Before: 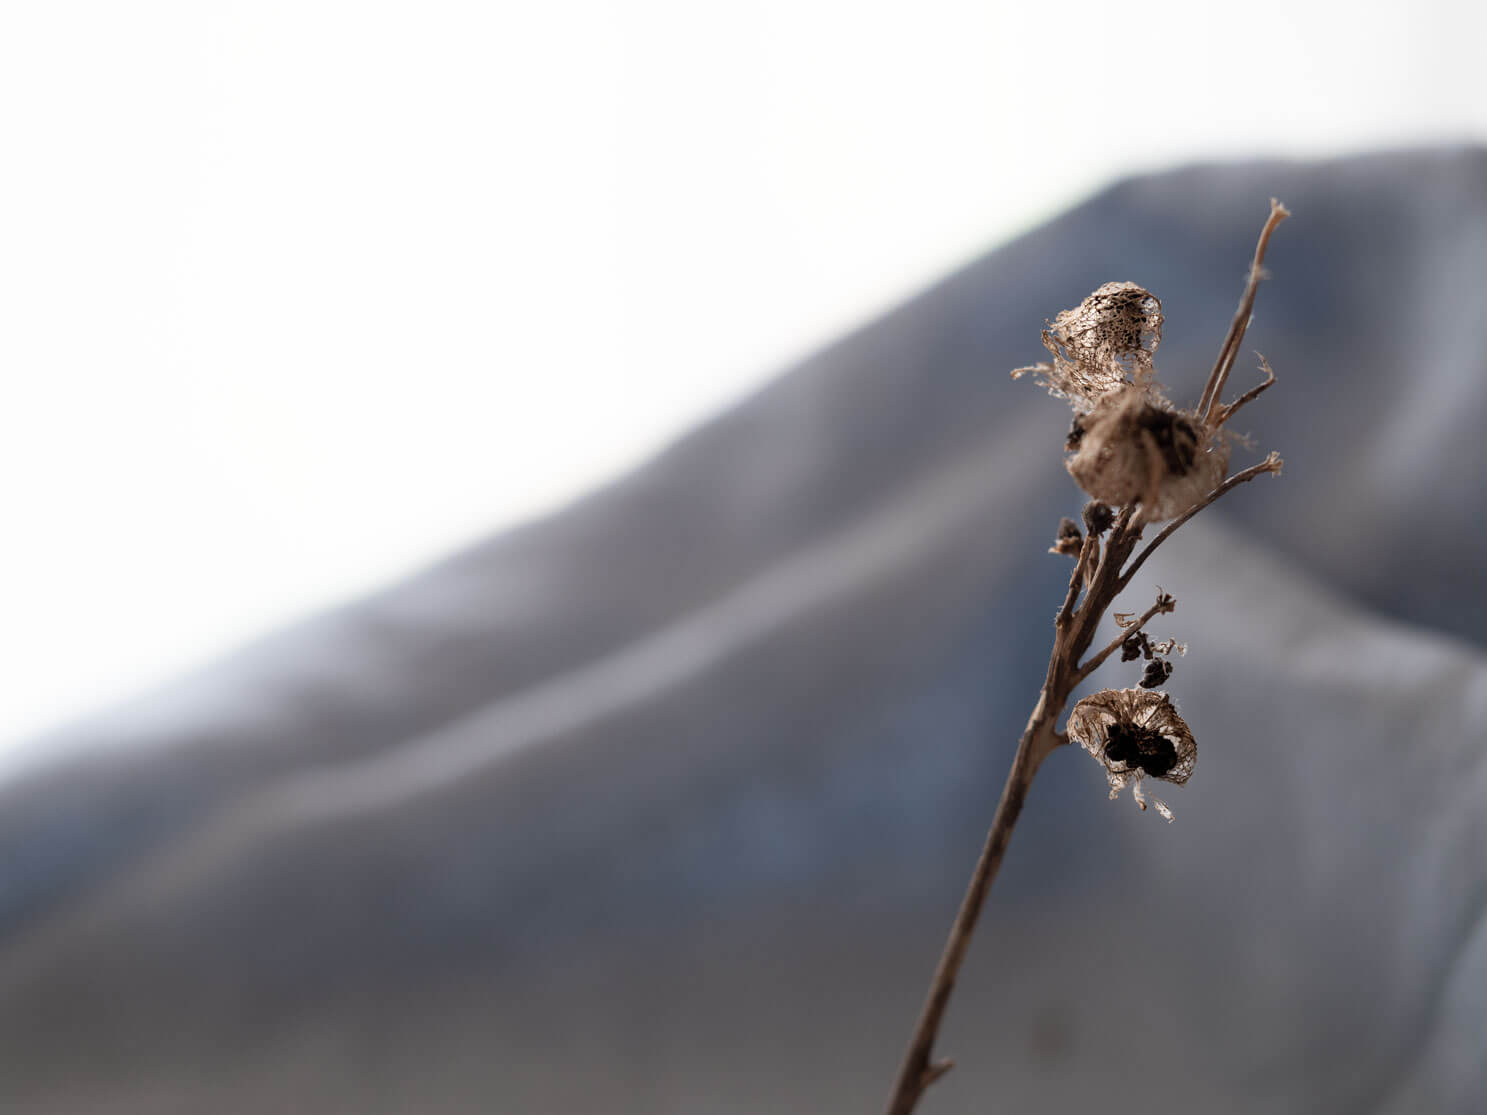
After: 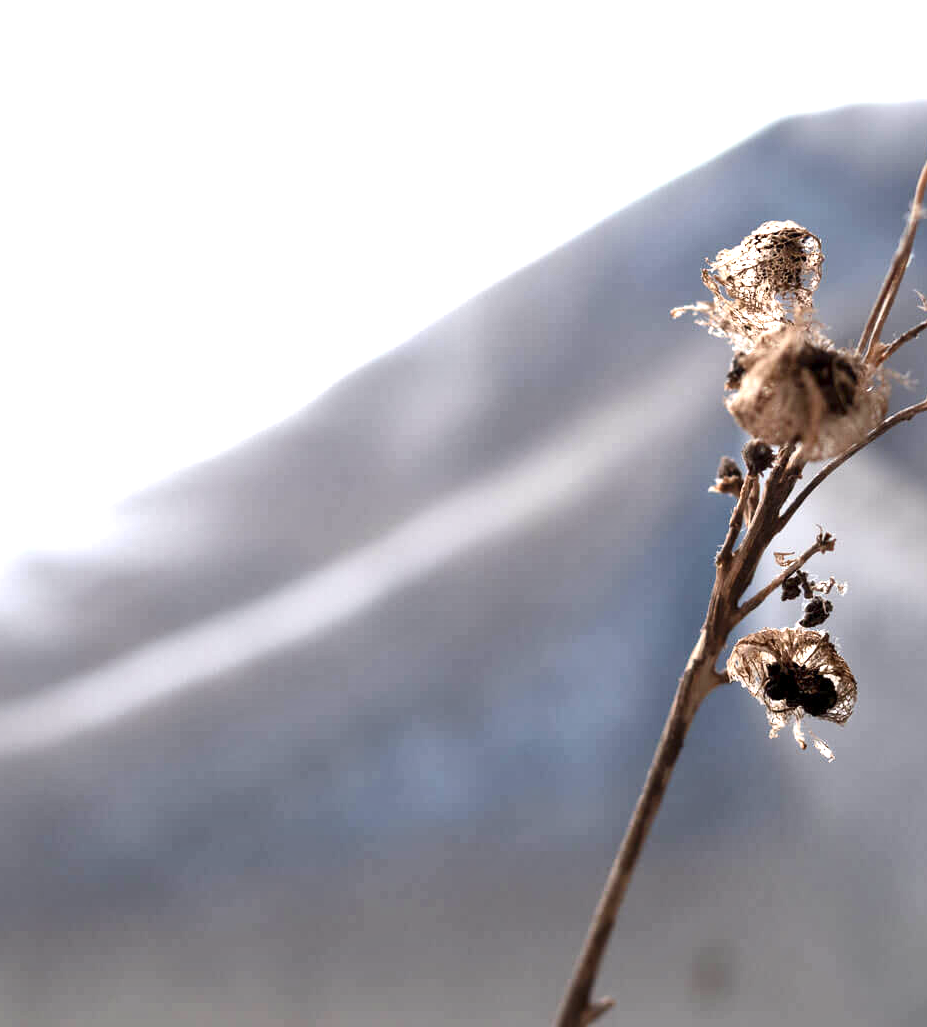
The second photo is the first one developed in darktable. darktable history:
crop and rotate: left 22.918%, top 5.629%, right 14.711%, bottom 2.247%
local contrast: mode bilateral grid, contrast 20, coarseness 50, detail 150%, midtone range 0.2
sharpen: radius 2.883, amount 0.868, threshold 47.523
exposure: black level correction 0, exposure 1.1 EV, compensate exposure bias true, compensate highlight preservation false
